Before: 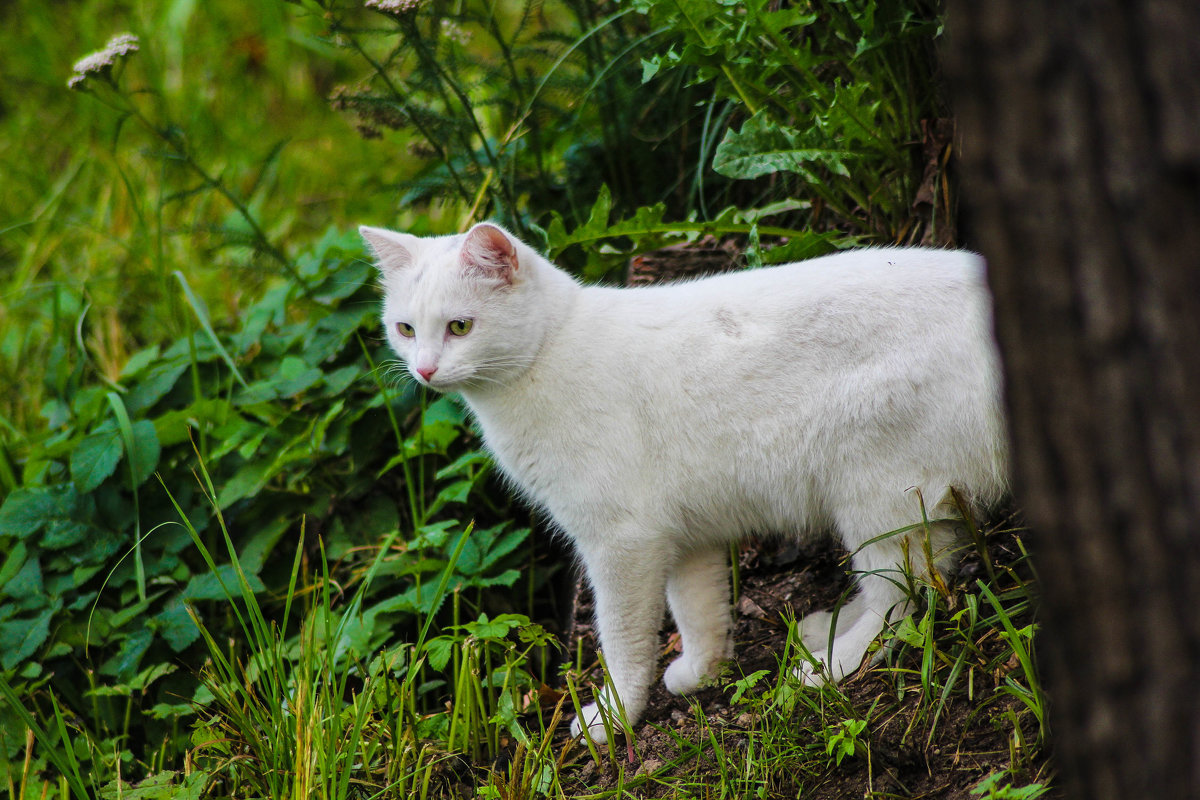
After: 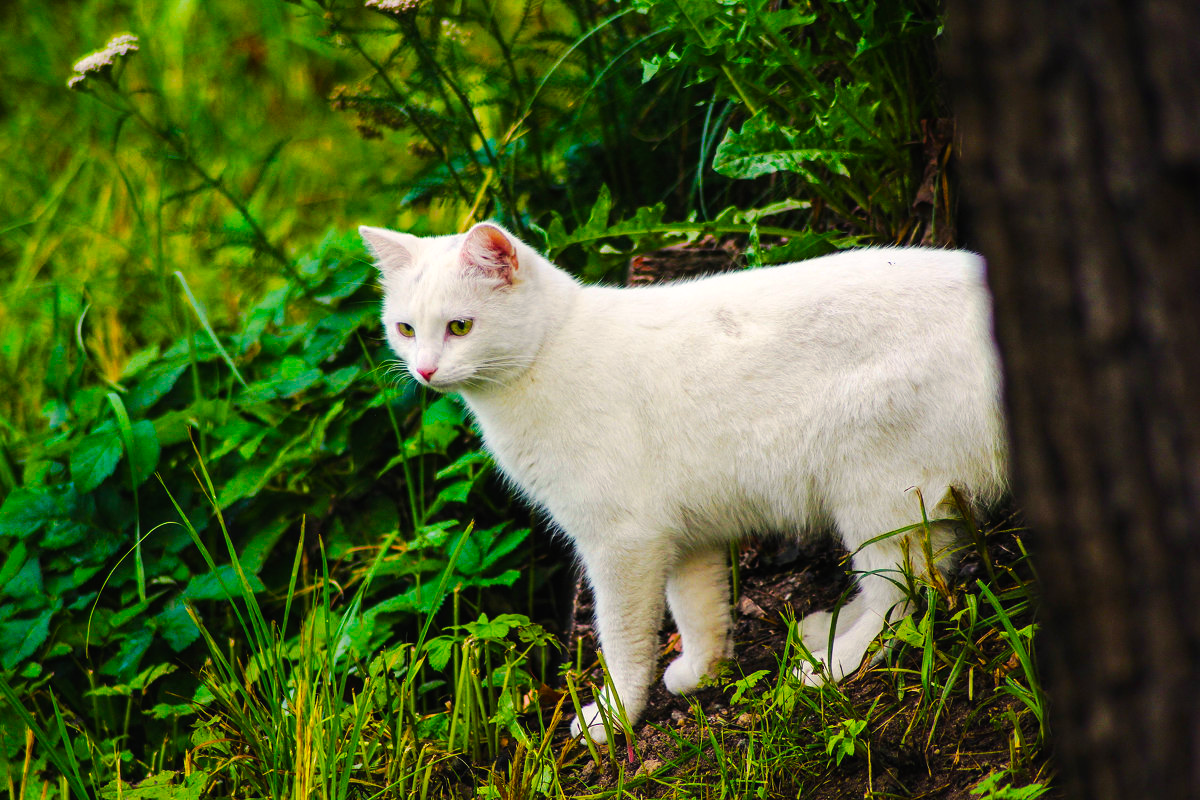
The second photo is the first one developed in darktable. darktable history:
shadows and highlights: shadows -22.29, highlights 45.04, soften with gaussian
tone curve: curves: ch0 [(0, 0.01) (0.037, 0.032) (0.131, 0.108) (0.275, 0.256) (0.483, 0.512) (0.61, 0.665) (0.696, 0.742) (0.792, 0.819) (0.911, 0.925) (0.997, 0.995)]; ch1 [(0, 0) (0.308, 0.29) (0.425, 0.411) (0.492, 0.488) (0.507, 0.503) (0.53, 0.532) (0.573, 0.586) (0.683, 0.702) (0.746, 0.77) (1, 1)]; ch2 [(0, 0) (0.246, 0.233) (0.36, 0.352) (0.415, 0.415) (0.485, 0.487) (0.502, 0.504) (0.525, 0.518) (0.539, 0.539) (0.587, 0.594) (0.636, 0.652) (0.711, 0.729) (0.845, 0.855) (0.998, 0.977)], preserve colors none
color balance rgb: shadows lift › chroma 1.919%, shadows lift › hue 262.16°, highlights gain › chroma 3.083%, highlights gain › hue 75.56°, perceptual saturation grading › global saturation 31.17%, perceptual brilliance grading › highlights 7.653%, perceptual brilliance grading › mid-tones 3.45%, perceptual brilliance grading › shadows 2.026%, global vibrance 20%
